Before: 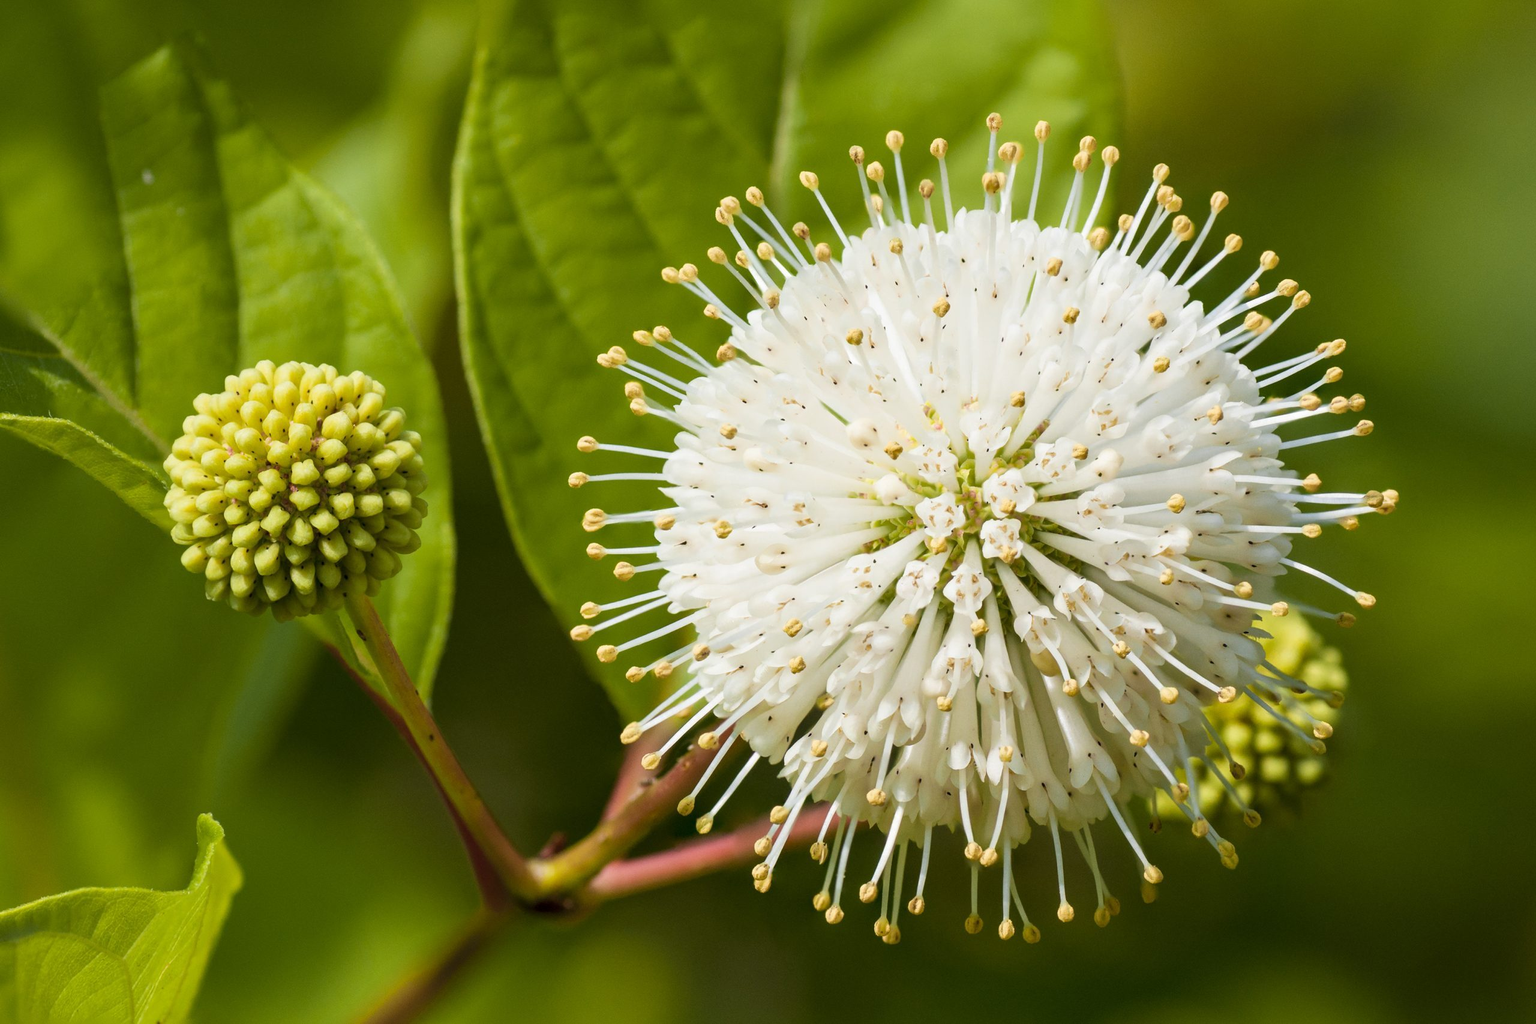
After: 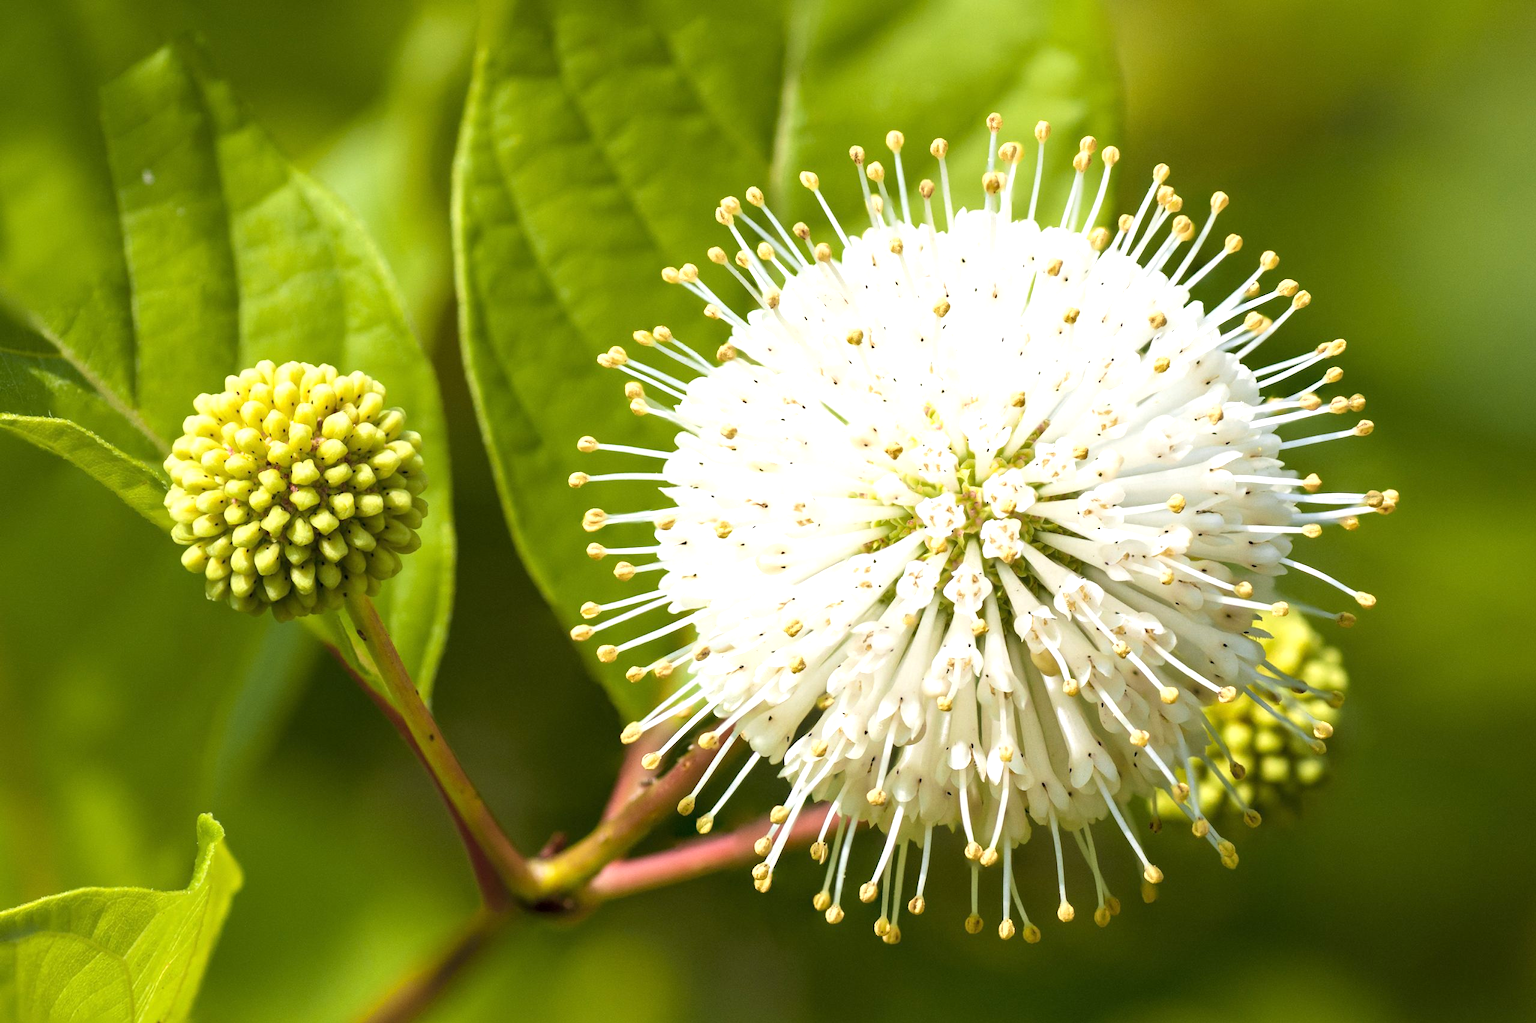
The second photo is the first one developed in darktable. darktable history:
exposure: exposure 0.606 EV, compensate highlight preservation false
